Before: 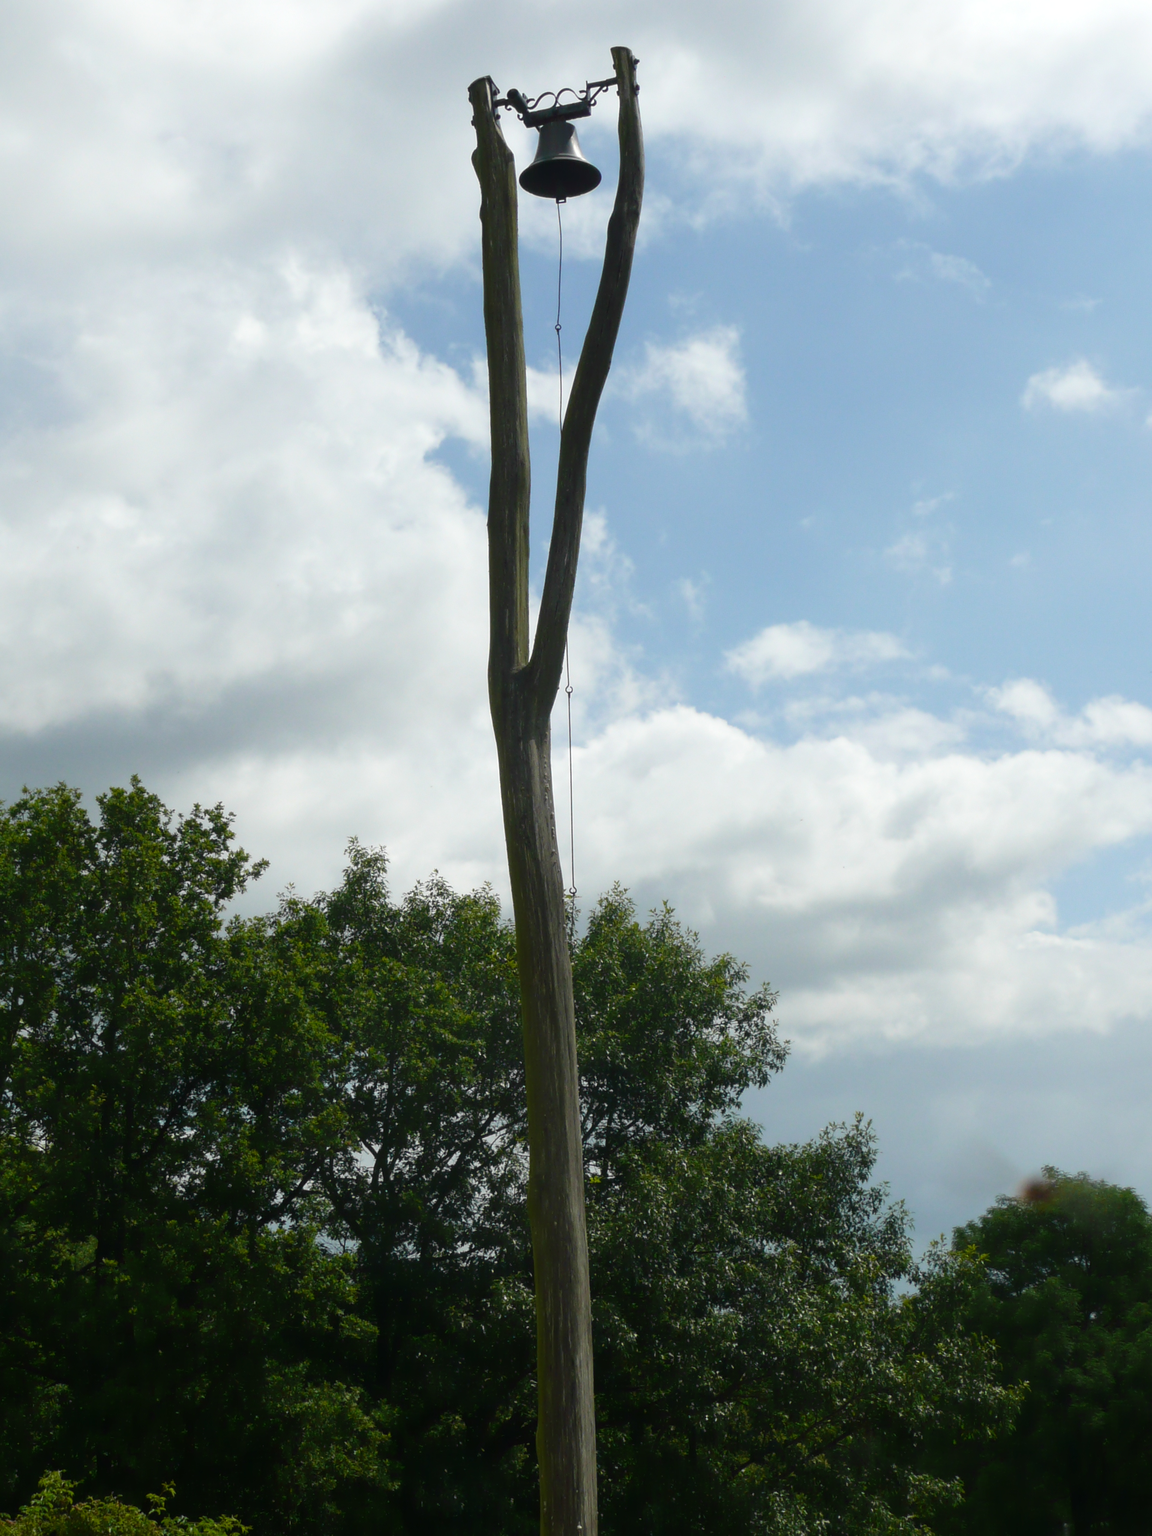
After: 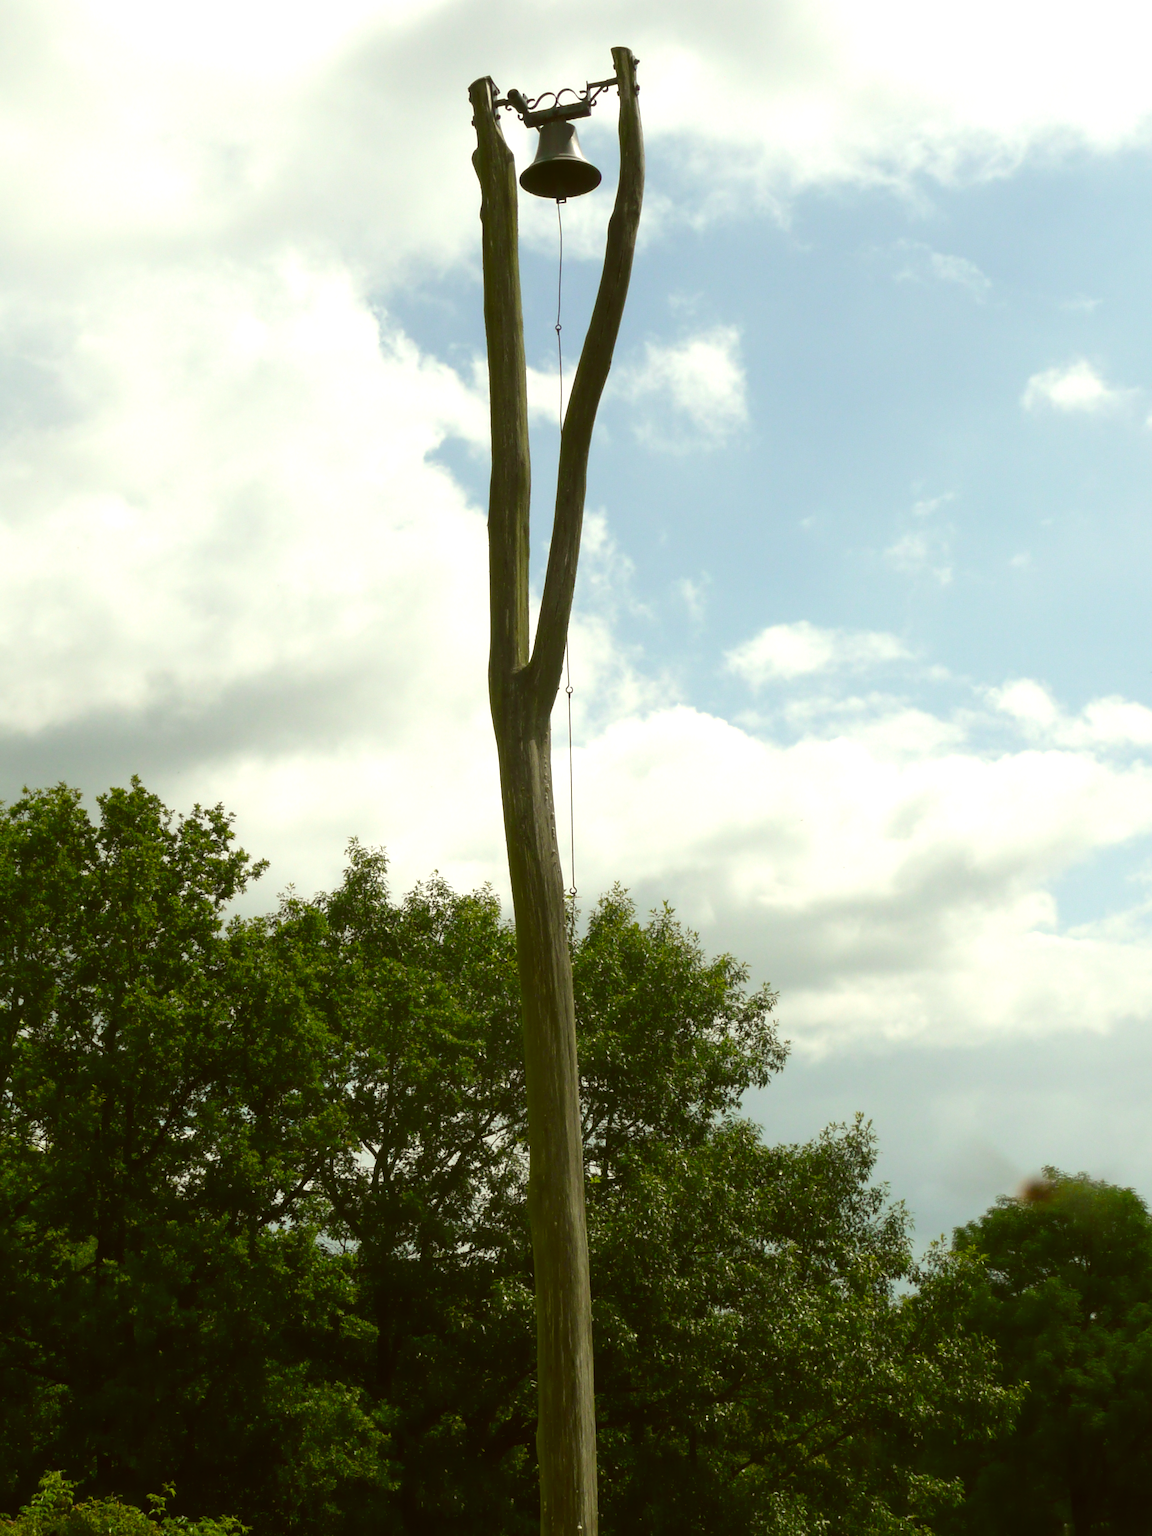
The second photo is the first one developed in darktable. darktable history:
exposure: exposure 0.465 EV, compensate exposure bias true, compensate highlight preservation false
color correction: highlights a* -1.3, highlights b* 10.43, shadows a* 0.859, shadows b* 19.15
